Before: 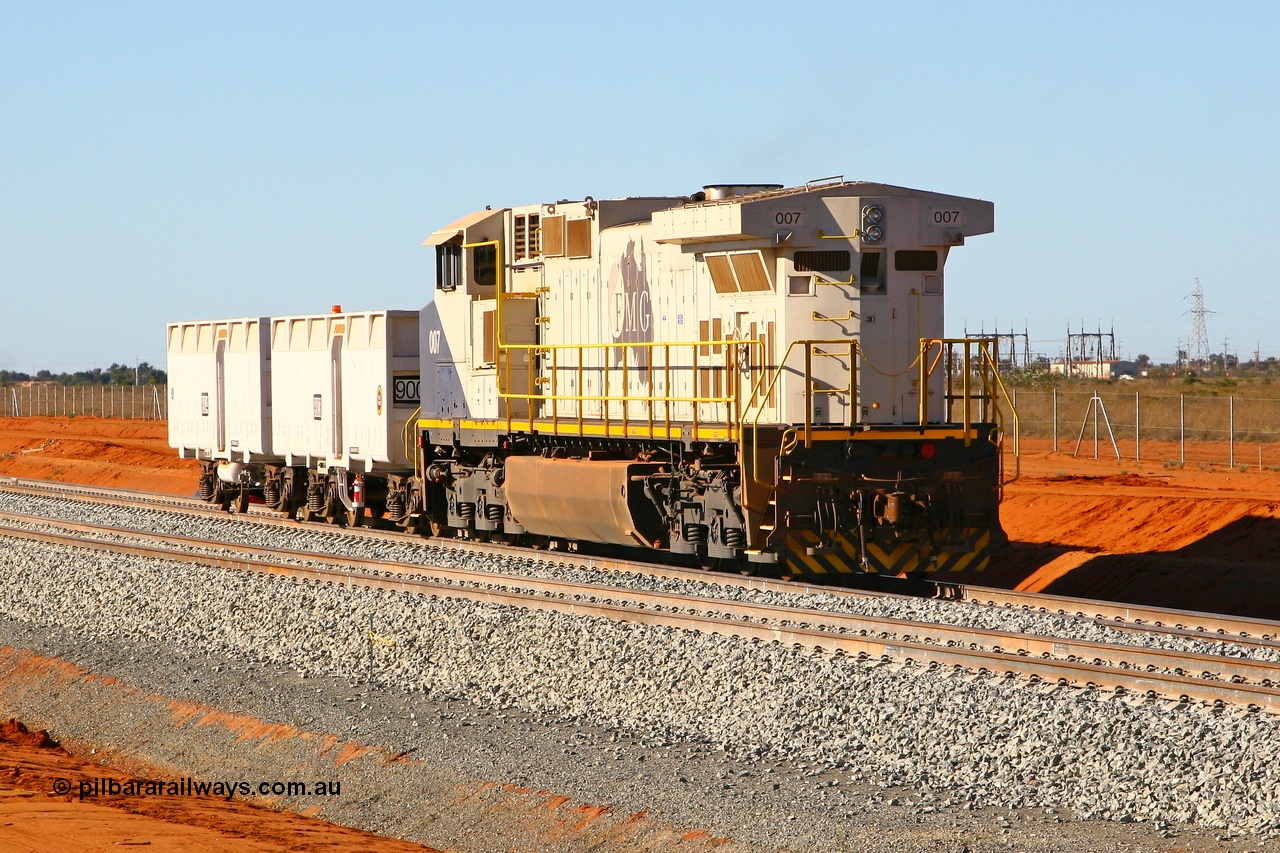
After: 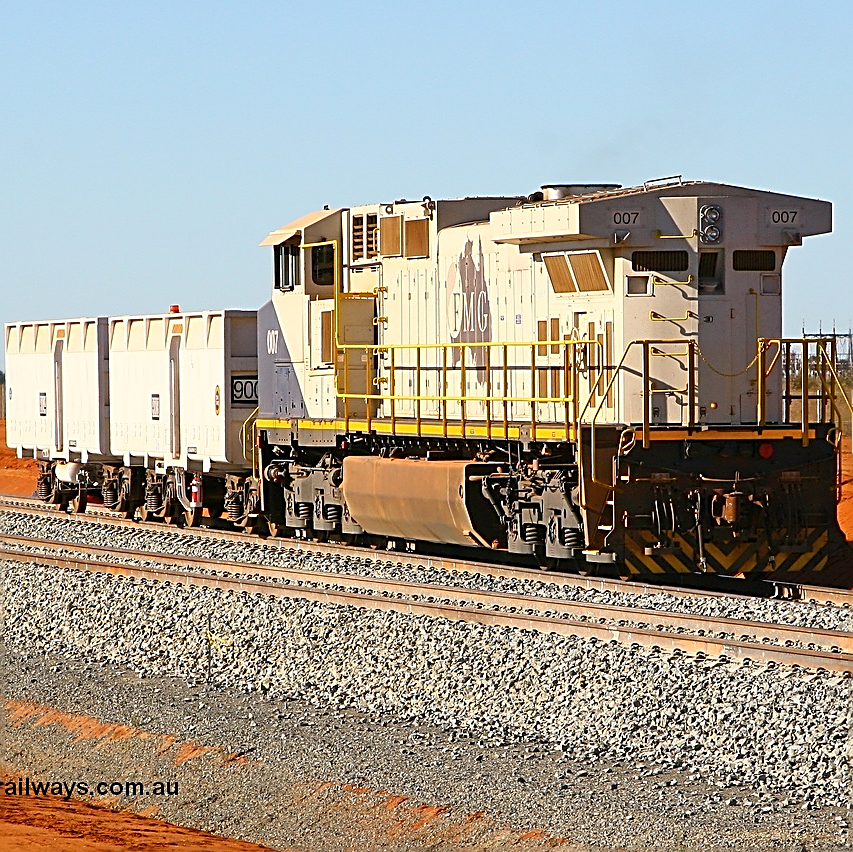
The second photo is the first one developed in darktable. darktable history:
crop and rotate: left 12.673%, right 20.66%
sharpen: amount 1
